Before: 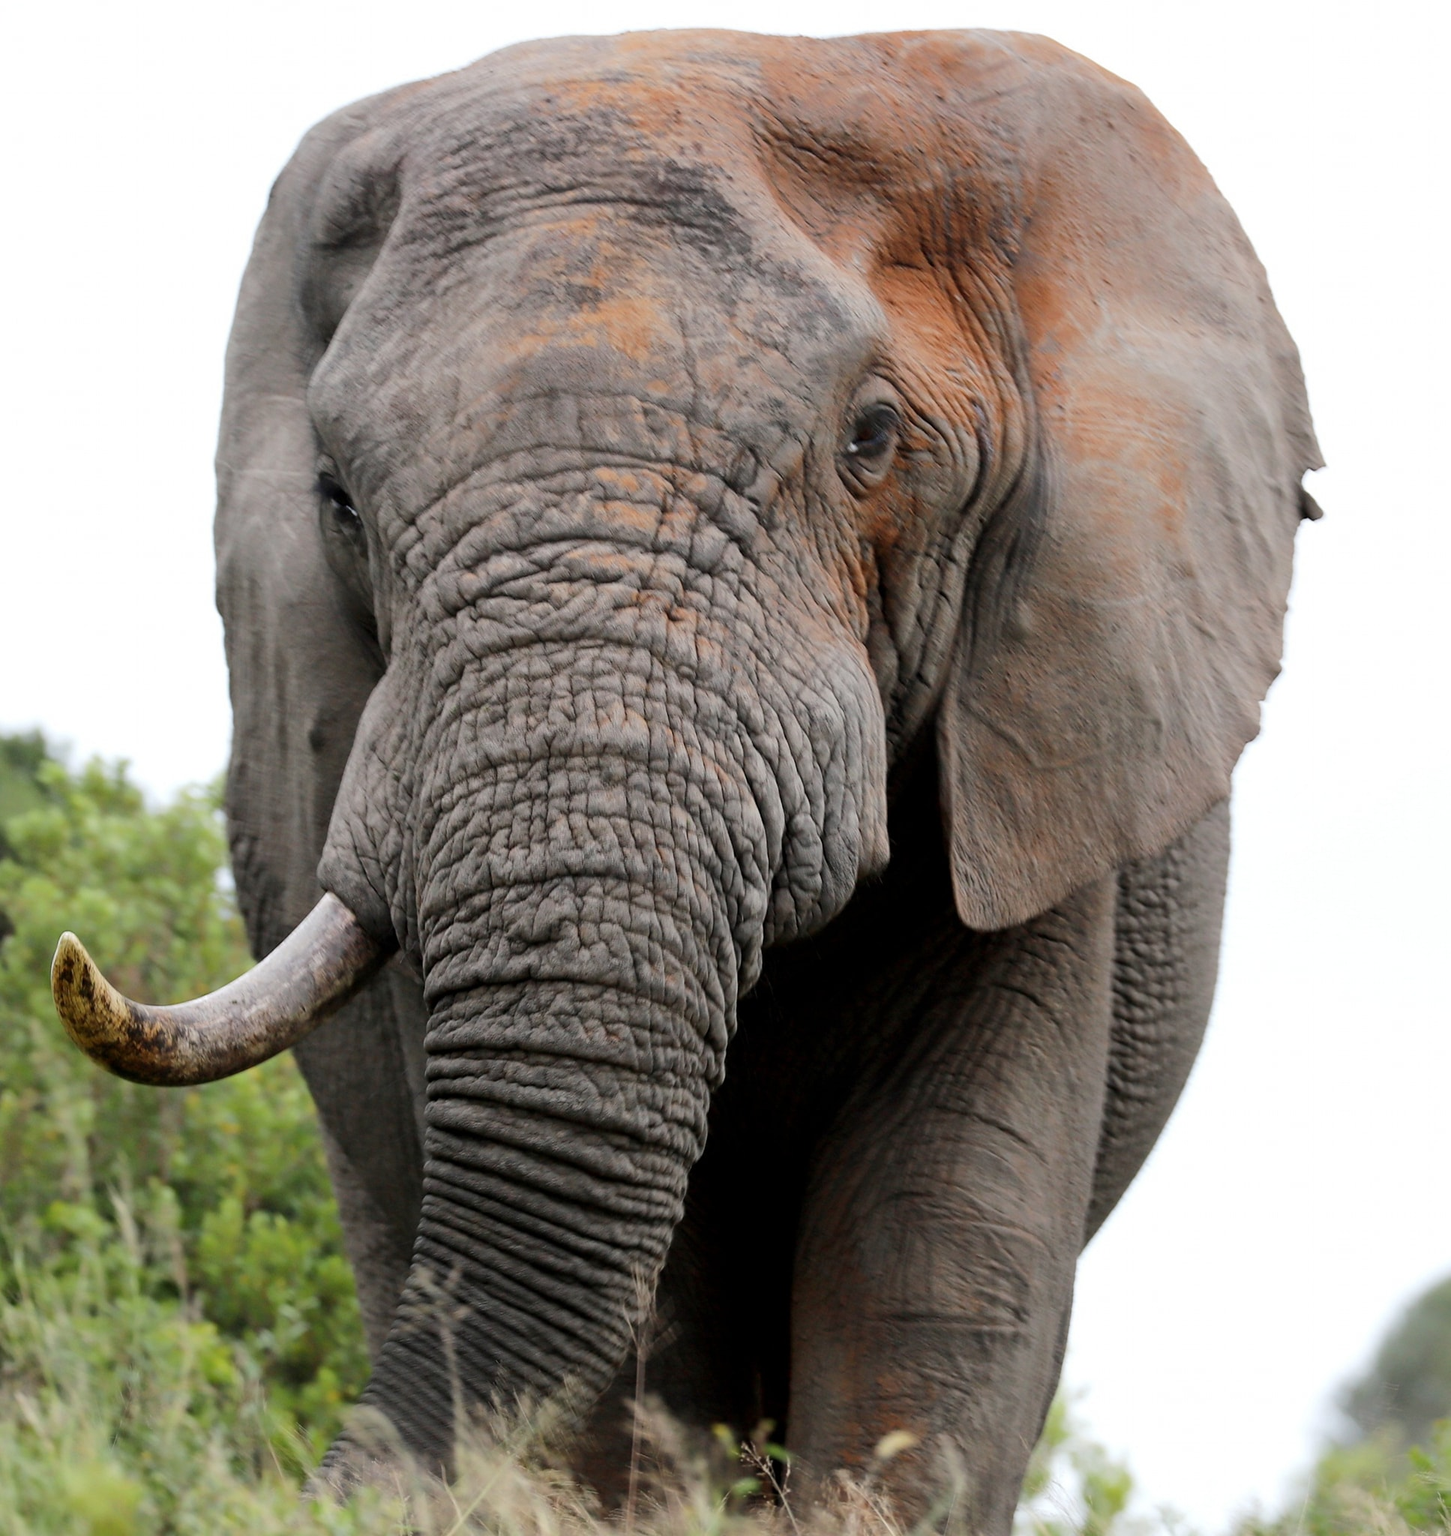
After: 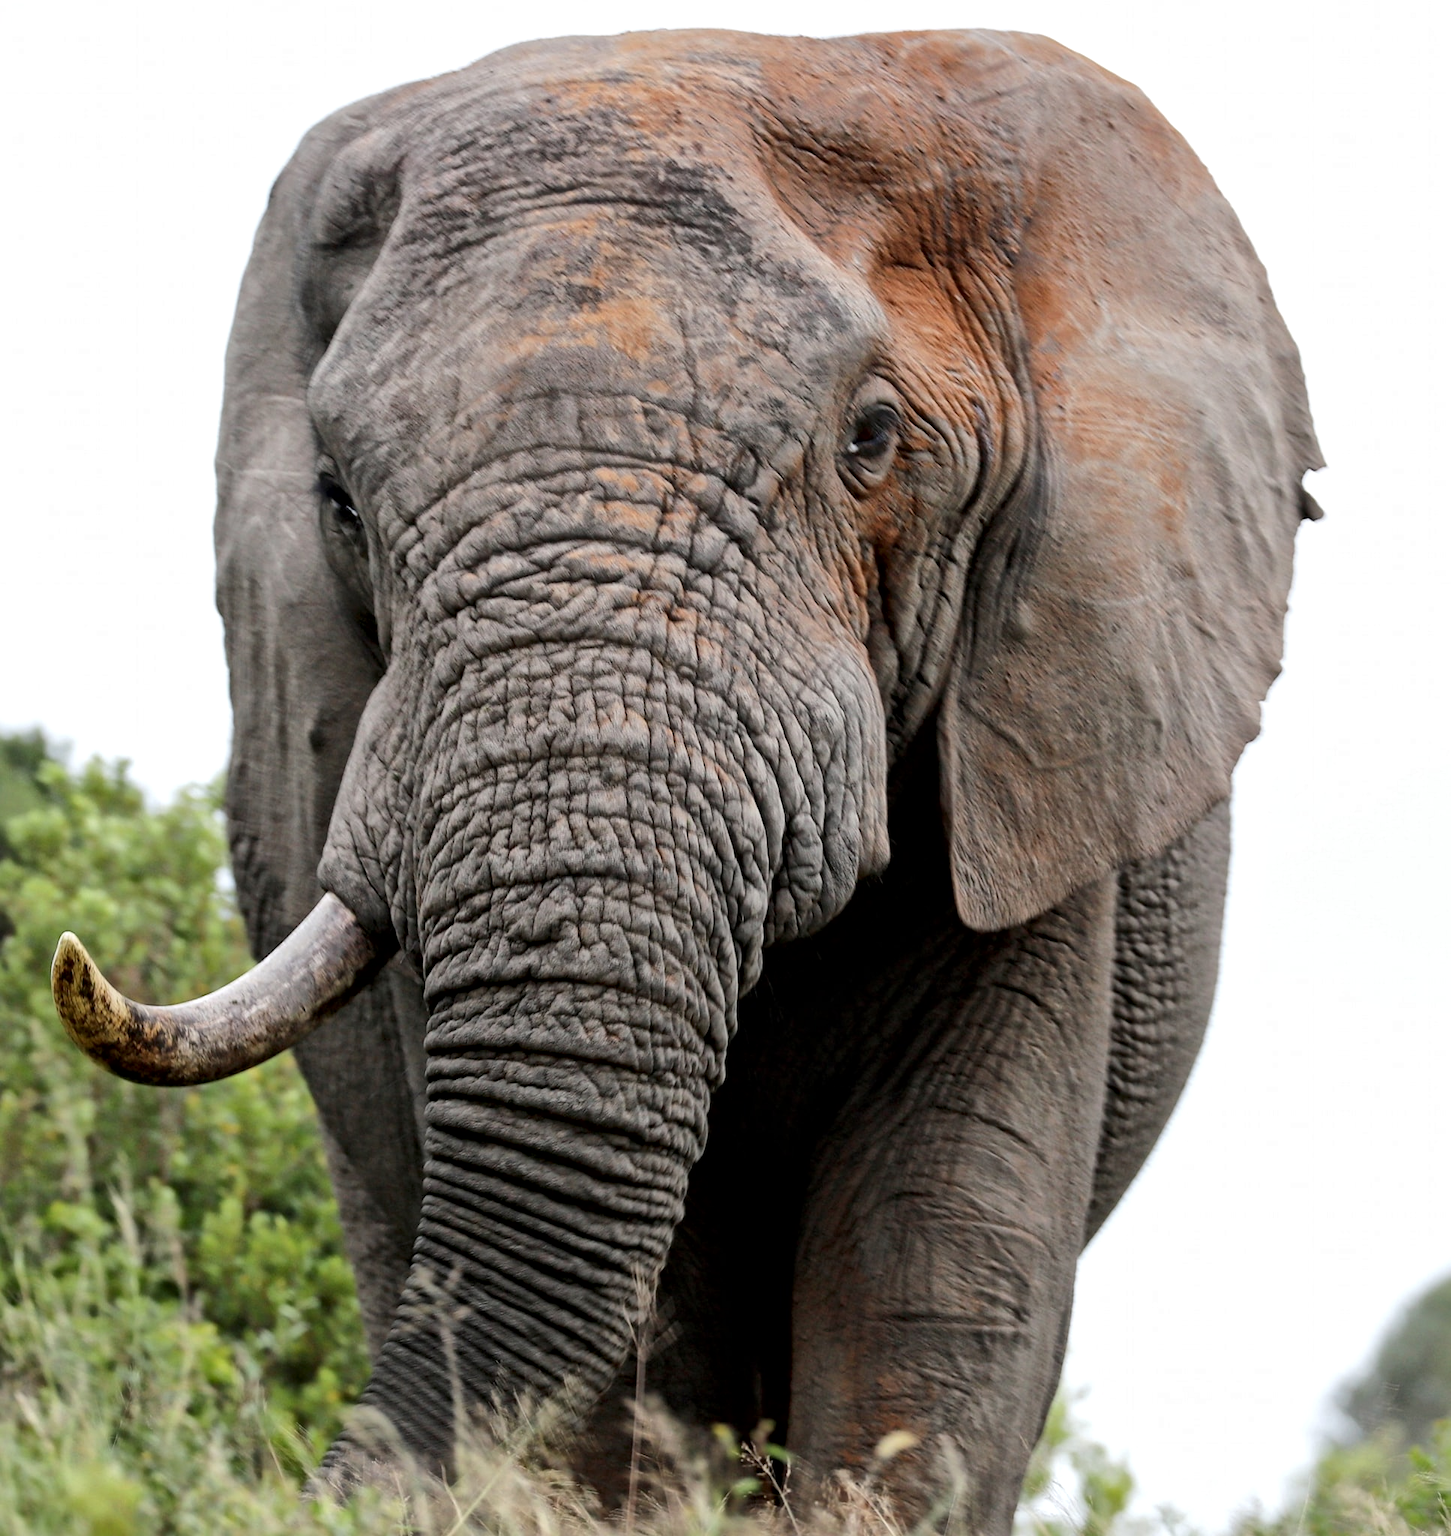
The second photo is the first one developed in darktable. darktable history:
local contrast: mode bilateral grid, contrast 21, coarseness 19, detail 163%, midtone range 0.2
